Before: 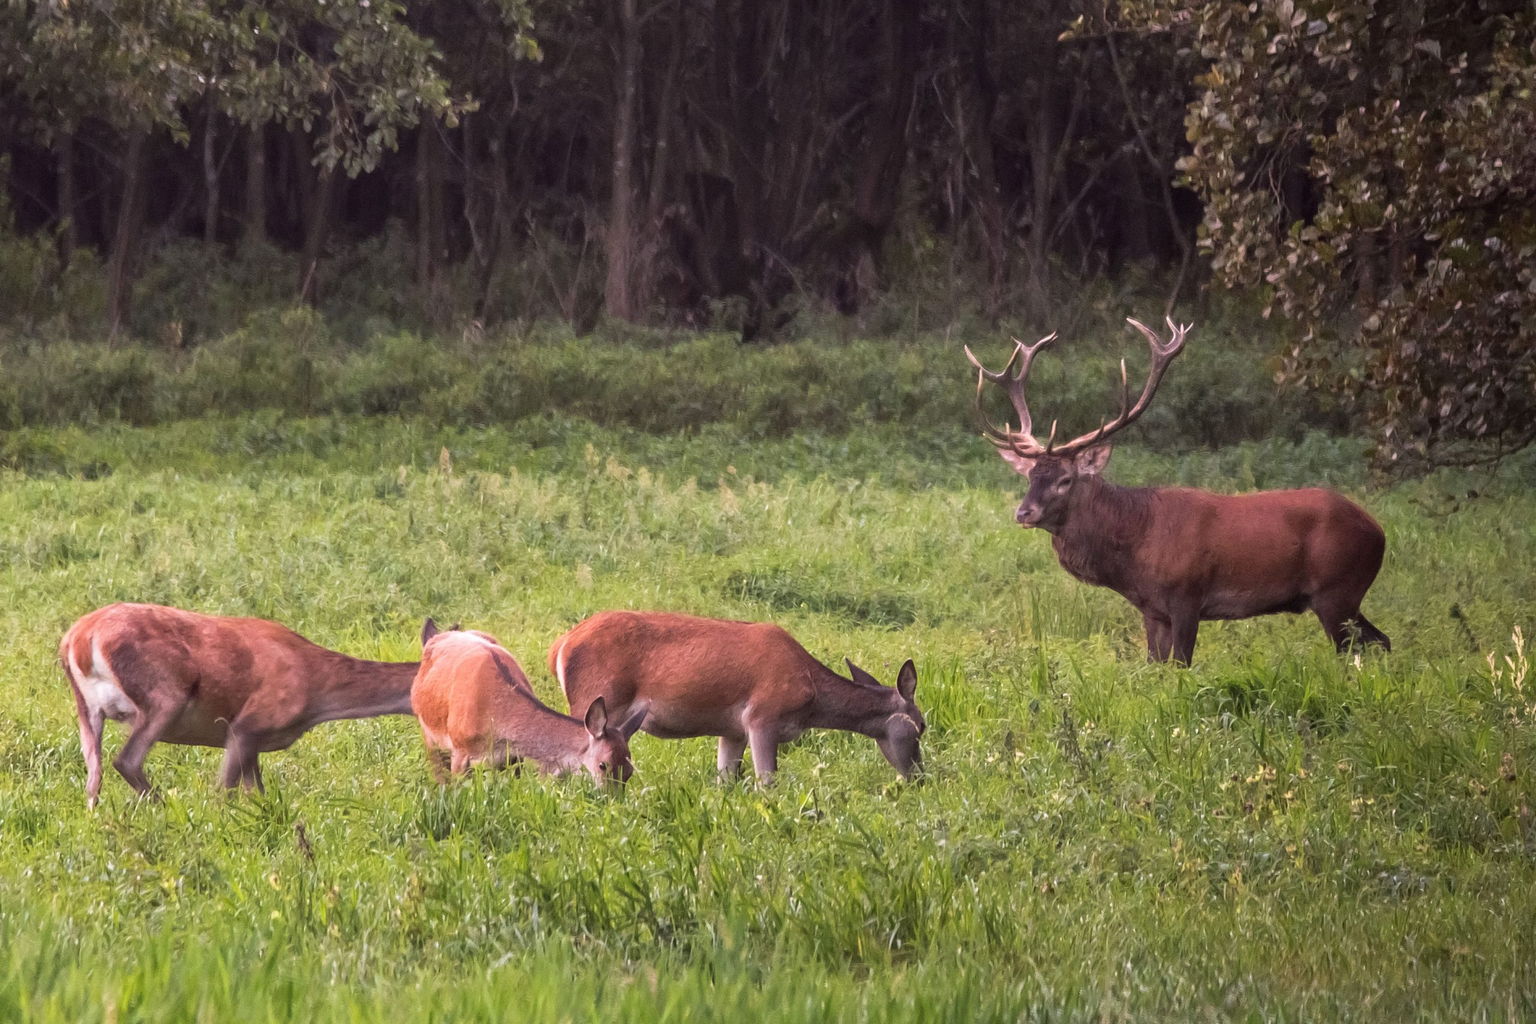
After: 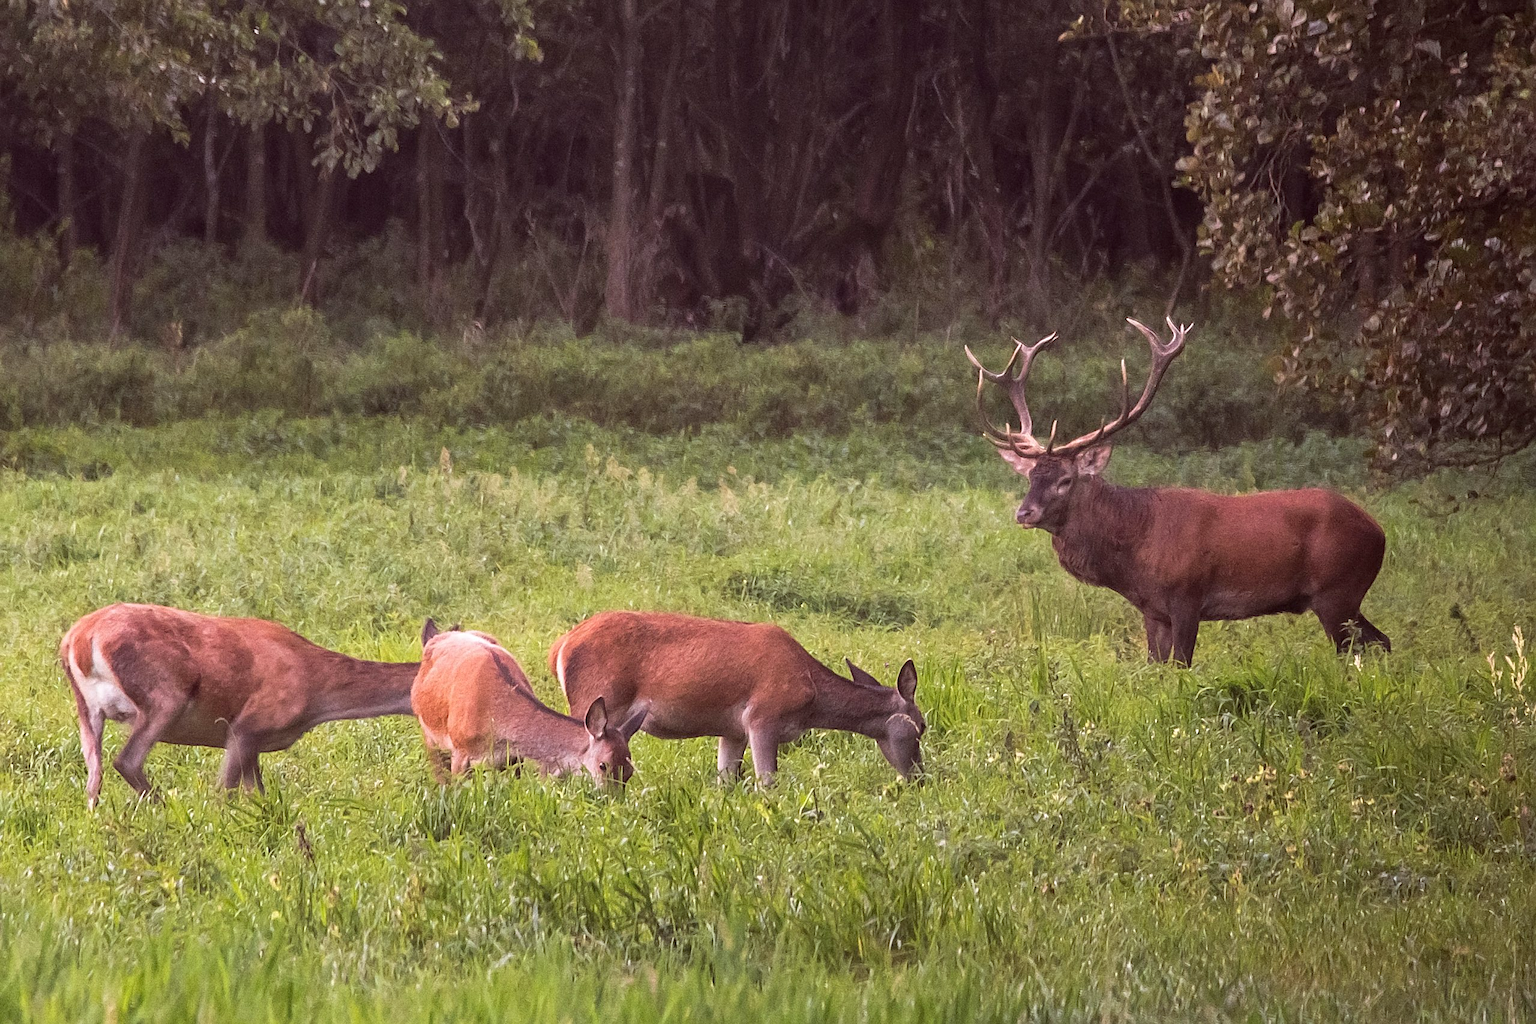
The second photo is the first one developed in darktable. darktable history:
sharpen: on, module defaults
color balance: mode lift, gamma, gain (sRGB), lift [1, 1.049, 1, 1]
grain: strength 26%
